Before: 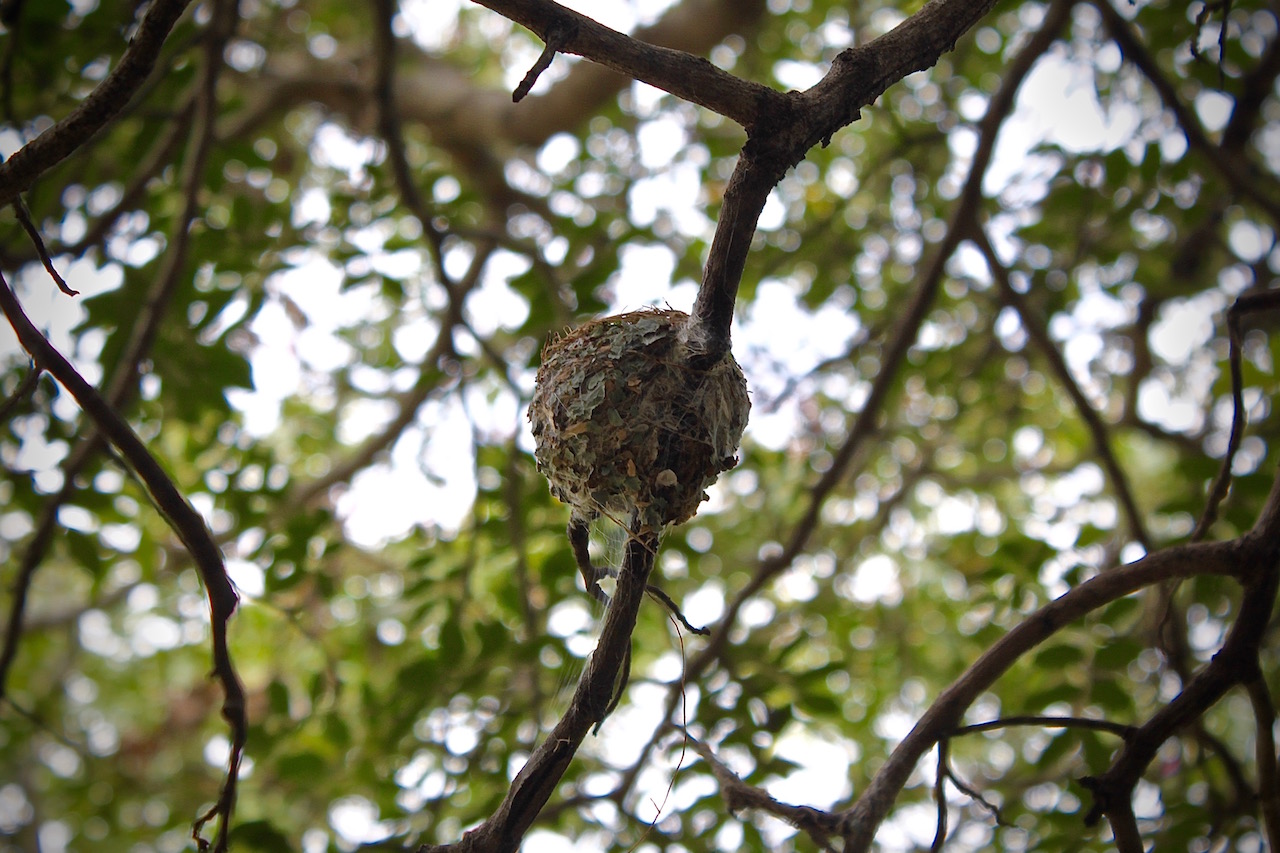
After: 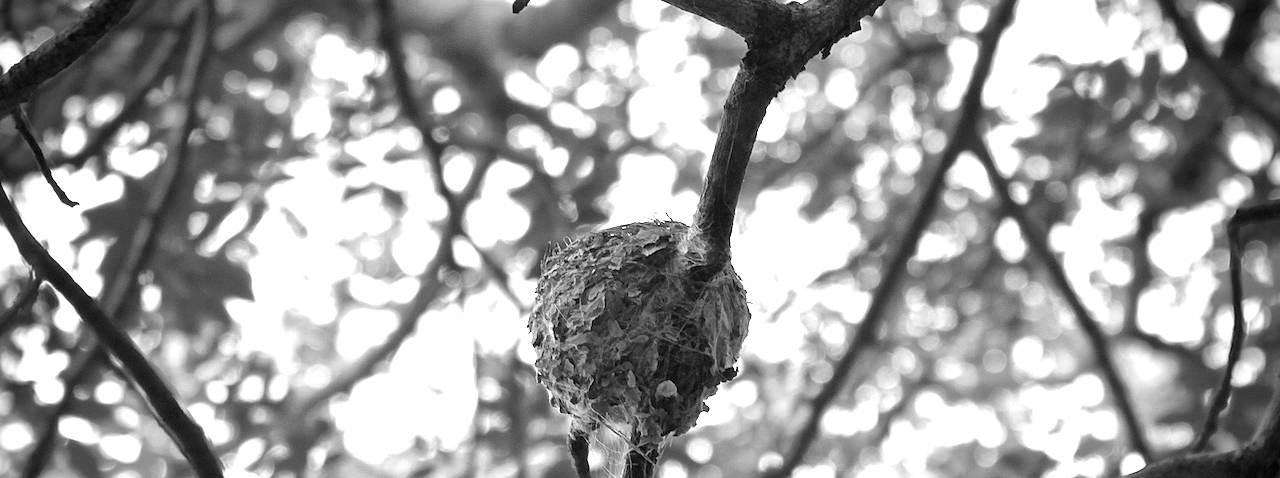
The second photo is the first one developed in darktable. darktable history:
monochrome: a 73.58, b 64.21
crop and rotate: top 10.605%, bottom 33.274%
exposure: black level correction 0.001, exposure 1.3 EV, compensate highlight preservation false
